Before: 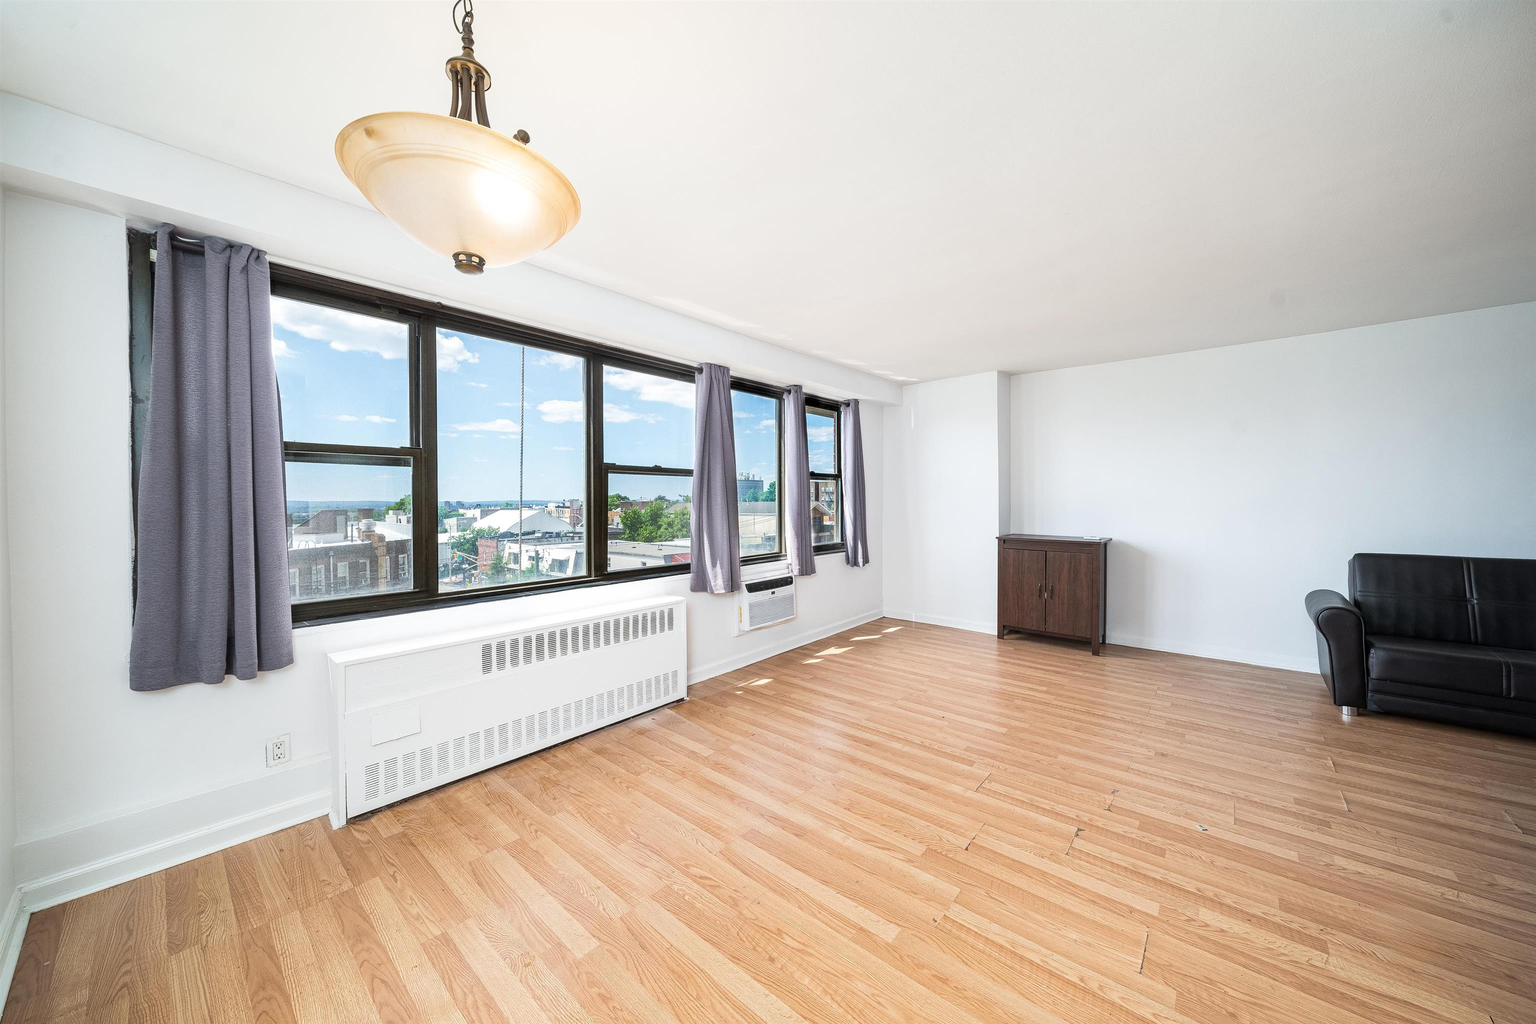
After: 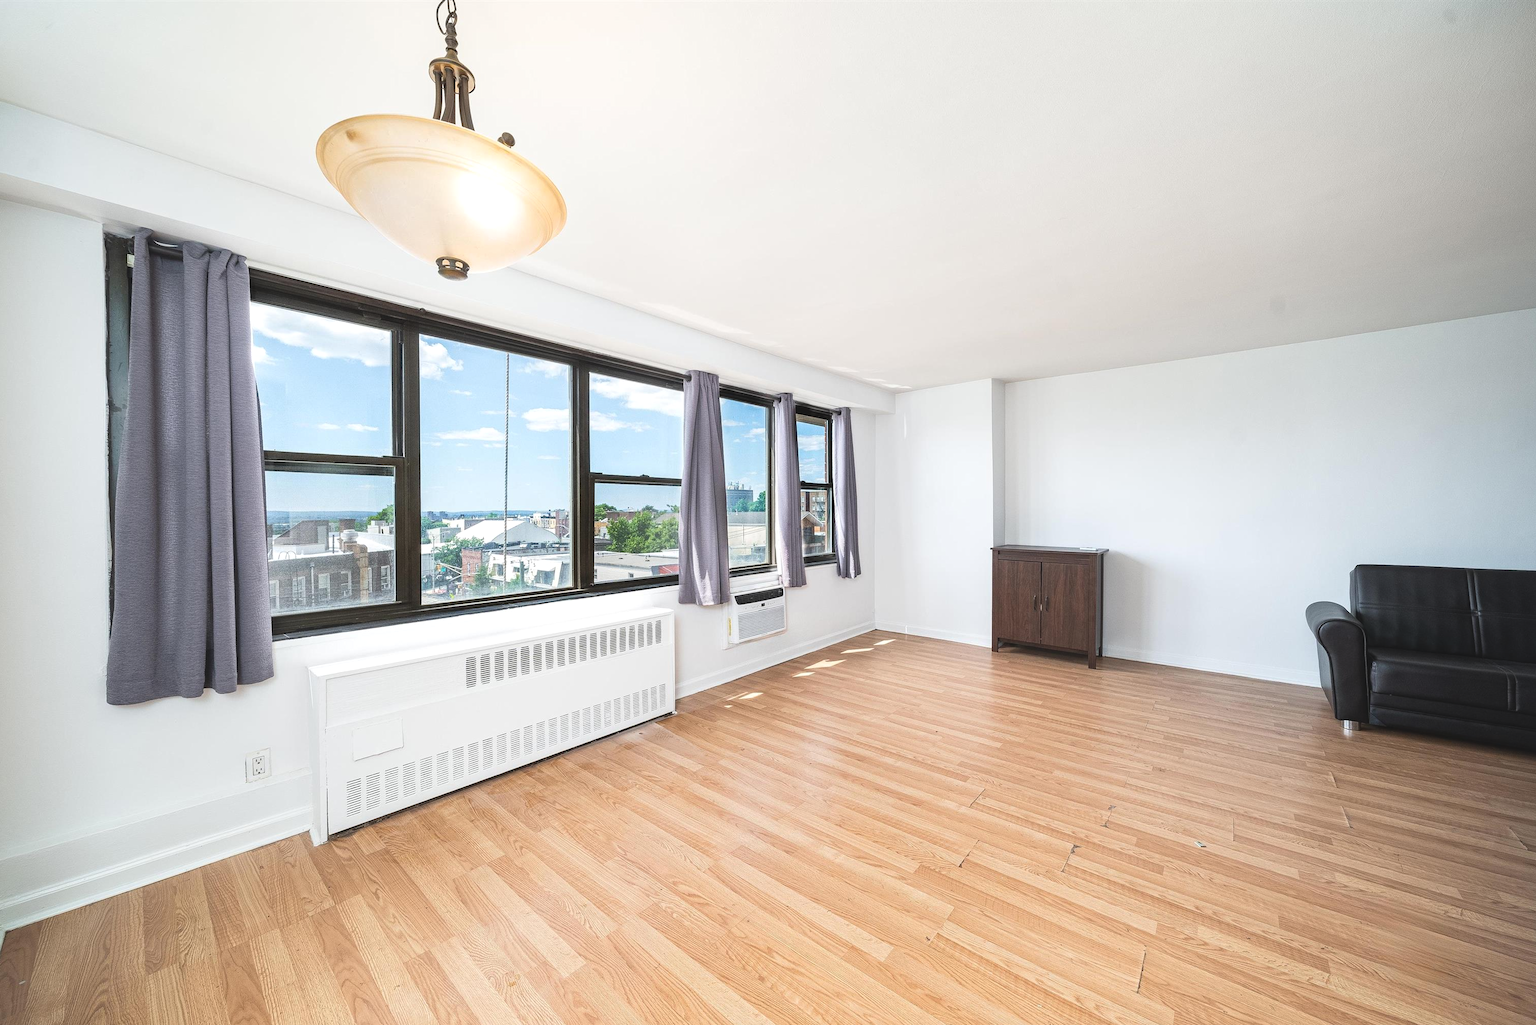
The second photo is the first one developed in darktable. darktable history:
crop: left 1.675%, right 0.285%, bottom 1.733%
exposure: black level correction -0.008, exposure 0.072 EV, compensate exposure bias true, compensate highlight preservation false
